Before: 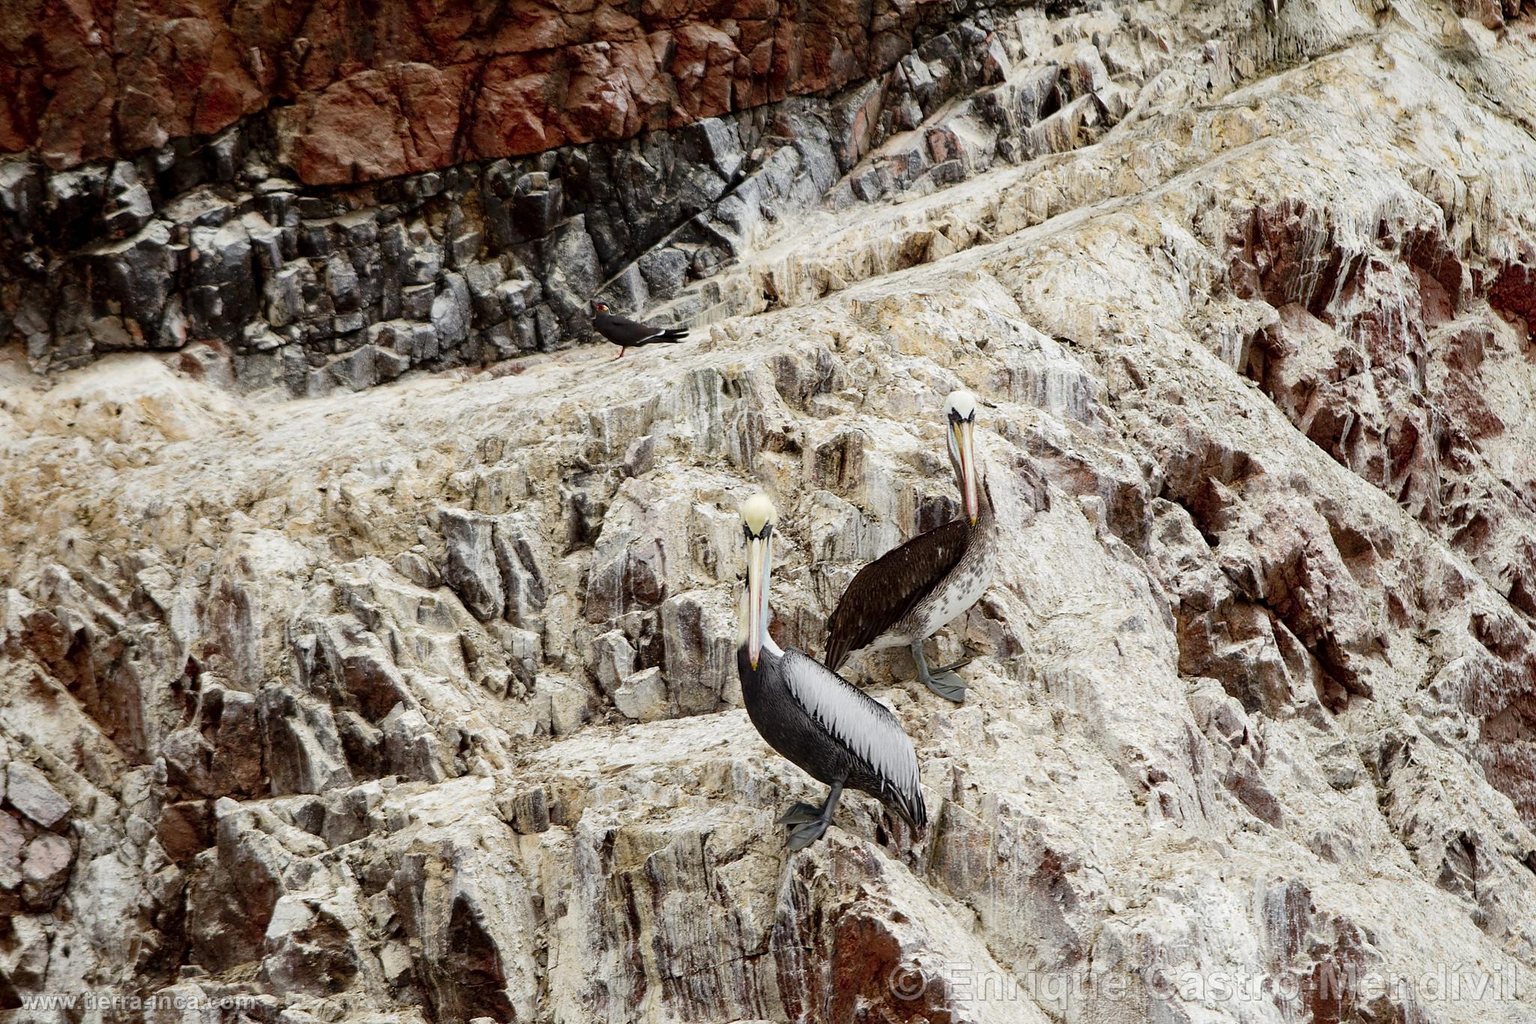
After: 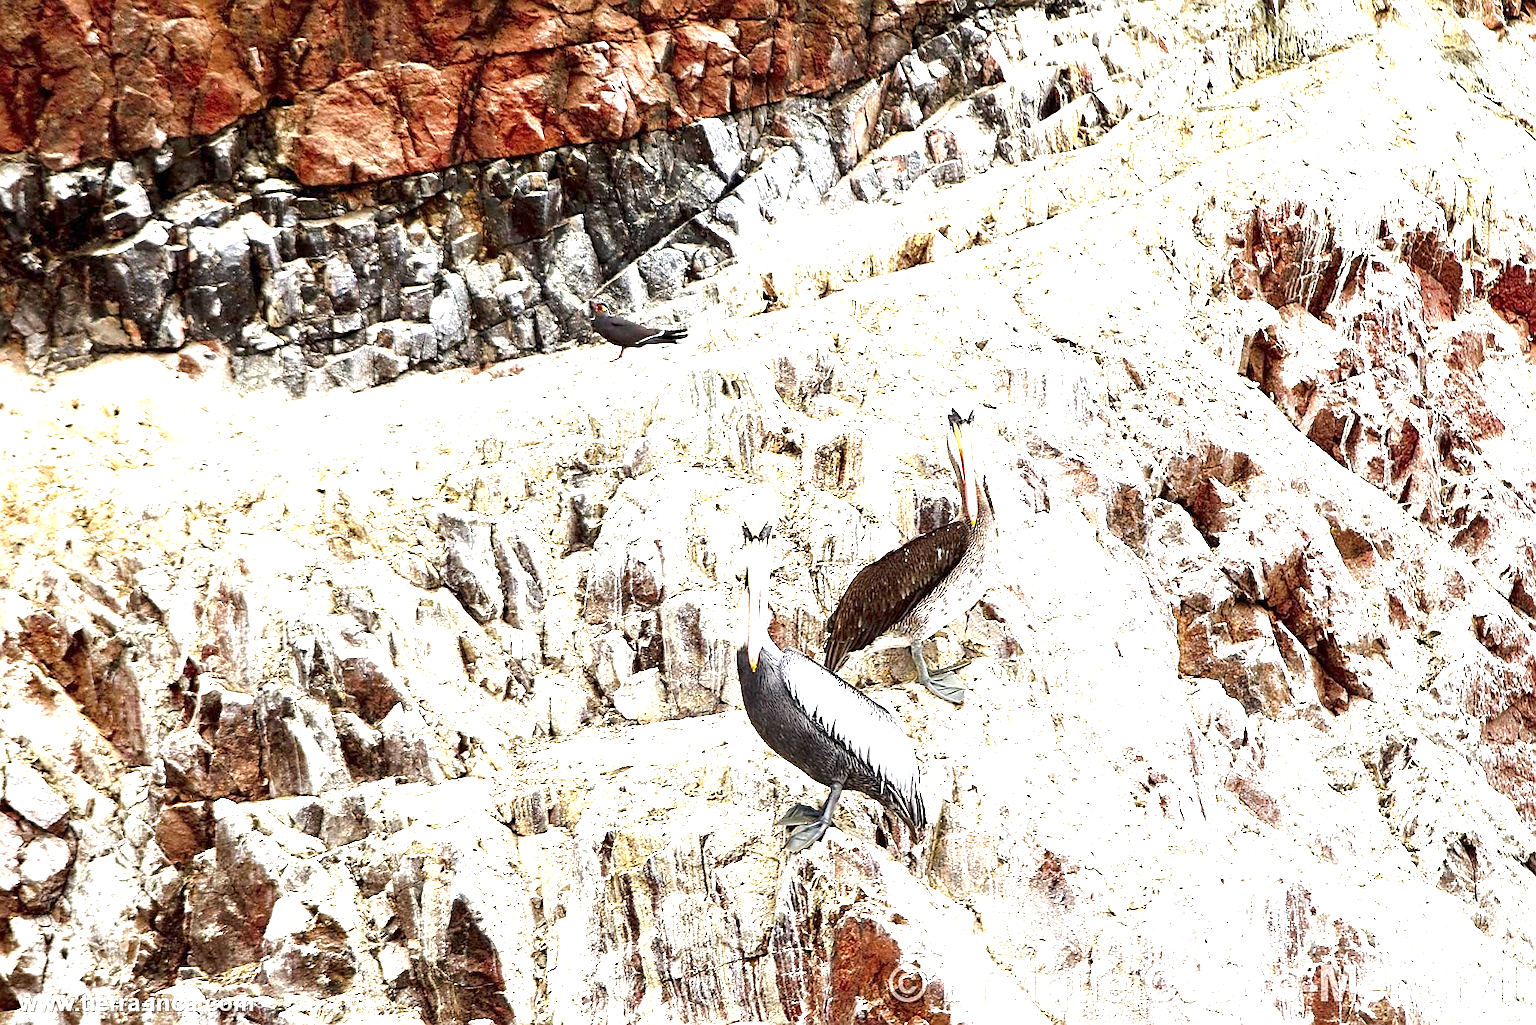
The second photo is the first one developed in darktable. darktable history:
crop and rotate: left 0.176%, bottom 0.005%
shadows and highlights: shadows 31.1, highlights 1.17, soften with gaussian
exposure: exposure 2.013 EV, compensate highlight preservation false
sharpen: on, module defaults
